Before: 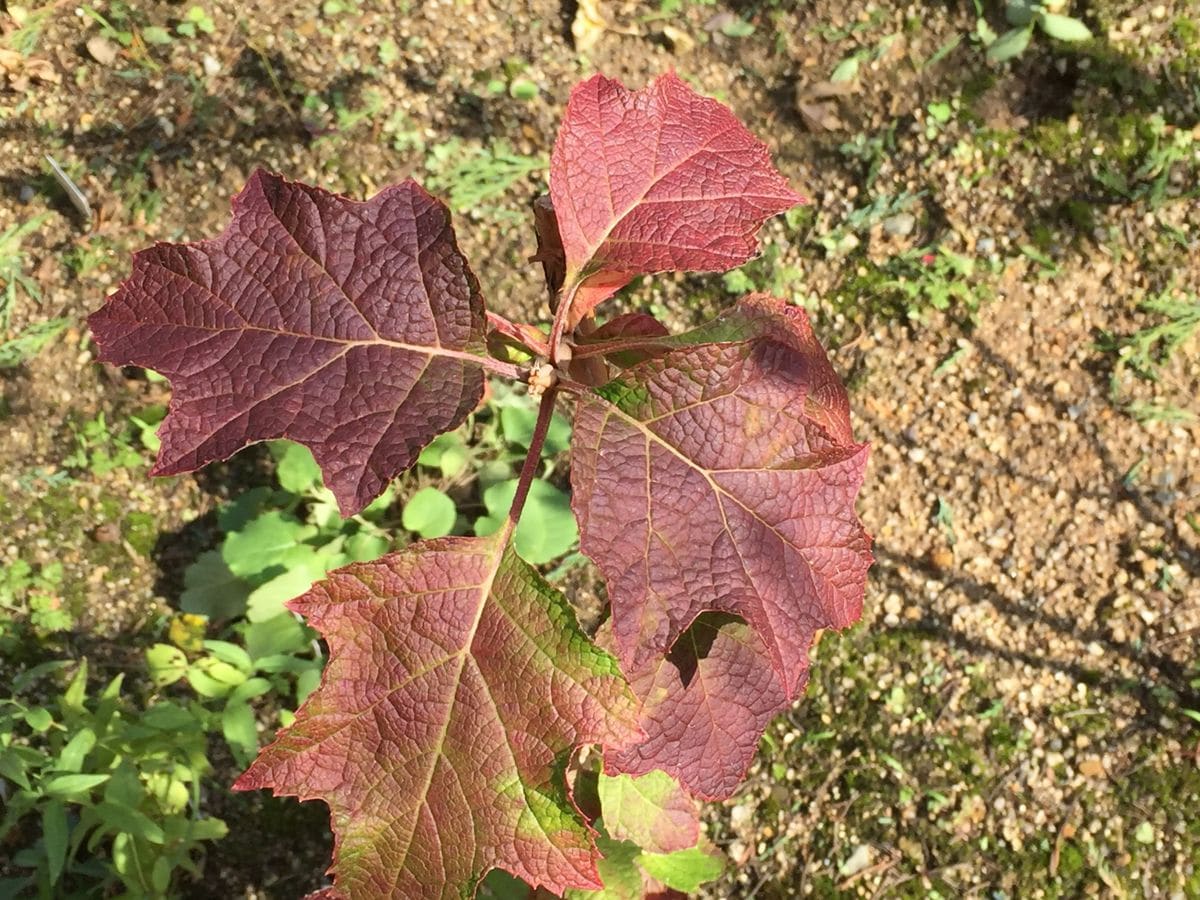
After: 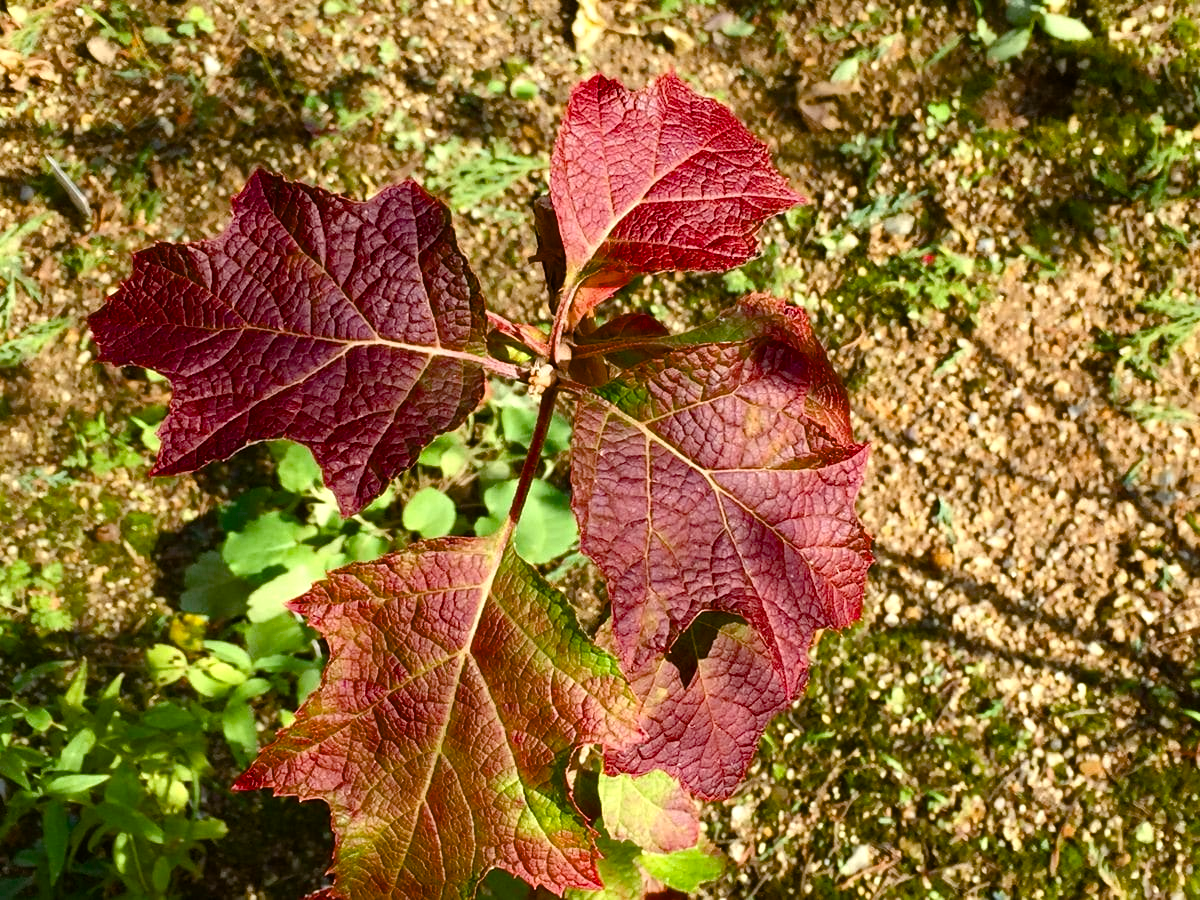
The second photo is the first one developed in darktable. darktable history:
color balance rgb: perceptual saturation grading › global saturation 20%, perceptual saturation grading › highlights -13.887%, perceptual saturation grading › shadows 50.188%, global vibrance 6.53%, contrast 12.388%, saturation formula JzAzBz (2021)
